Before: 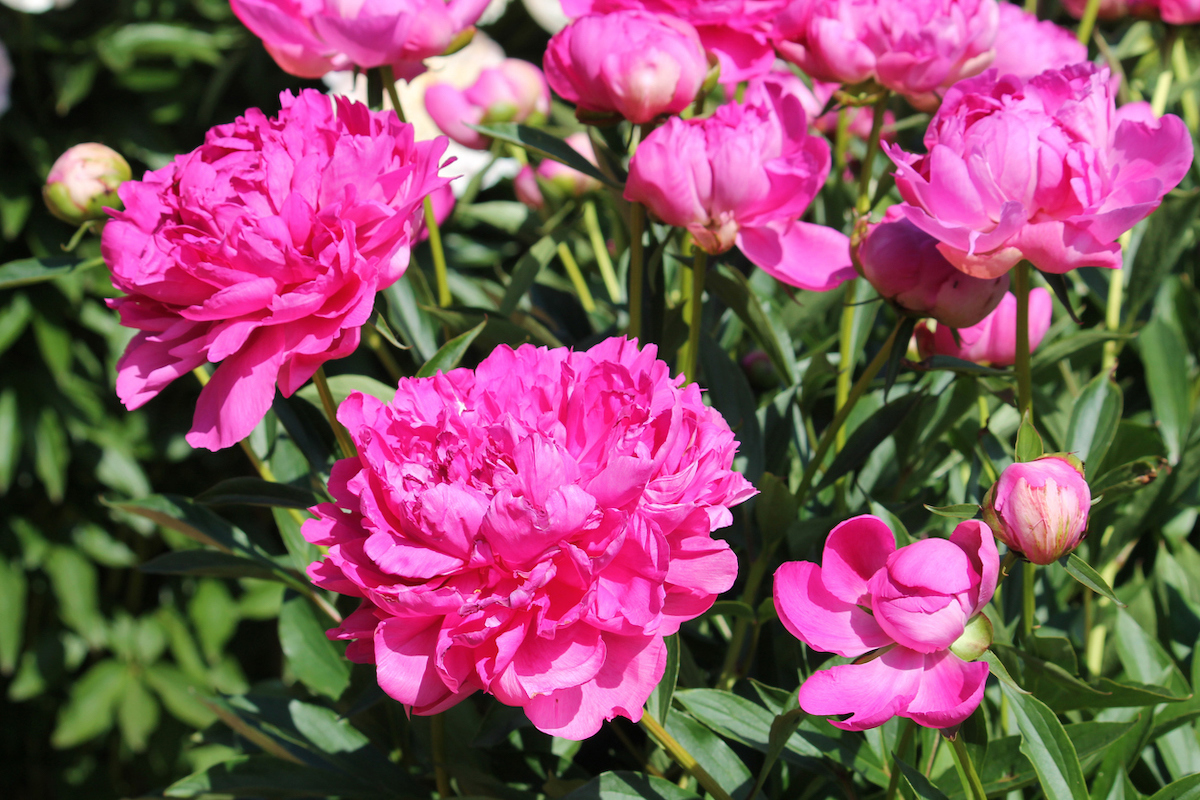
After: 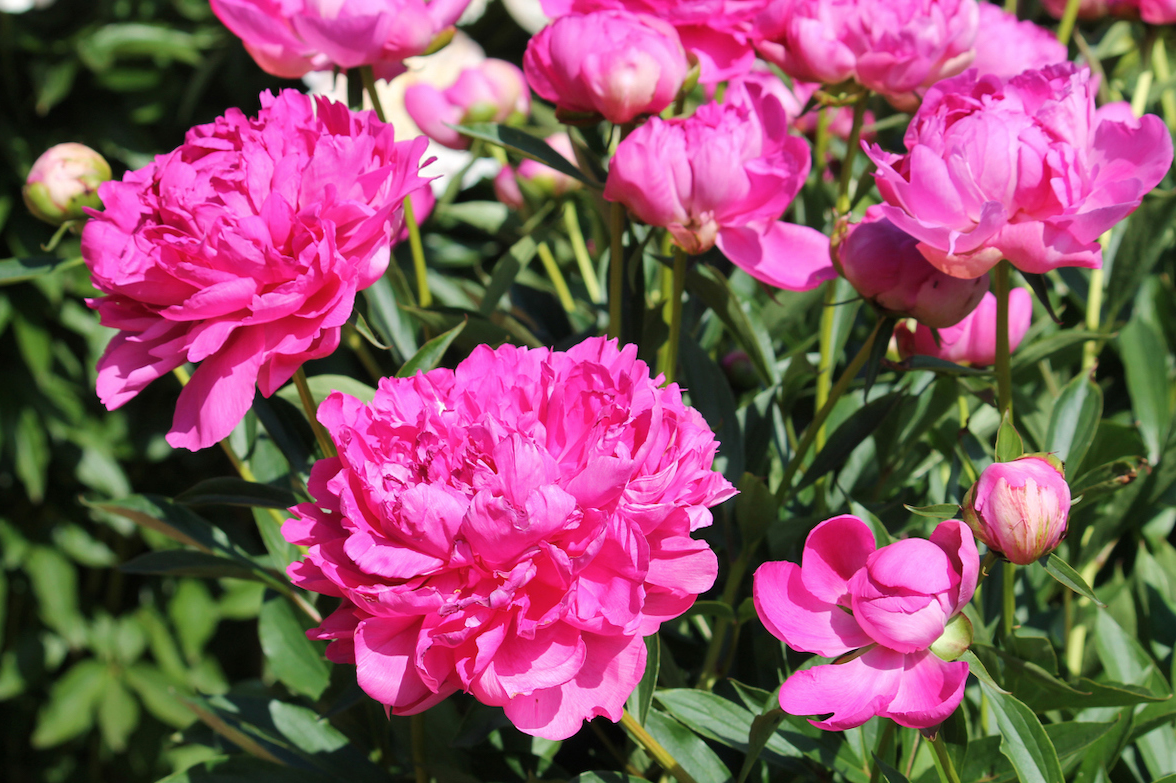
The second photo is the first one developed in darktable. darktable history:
crop: left 1.715%, right 0.273%, bottom 2.016%
color correction: highlights b* 0.043, saturation 0.988
